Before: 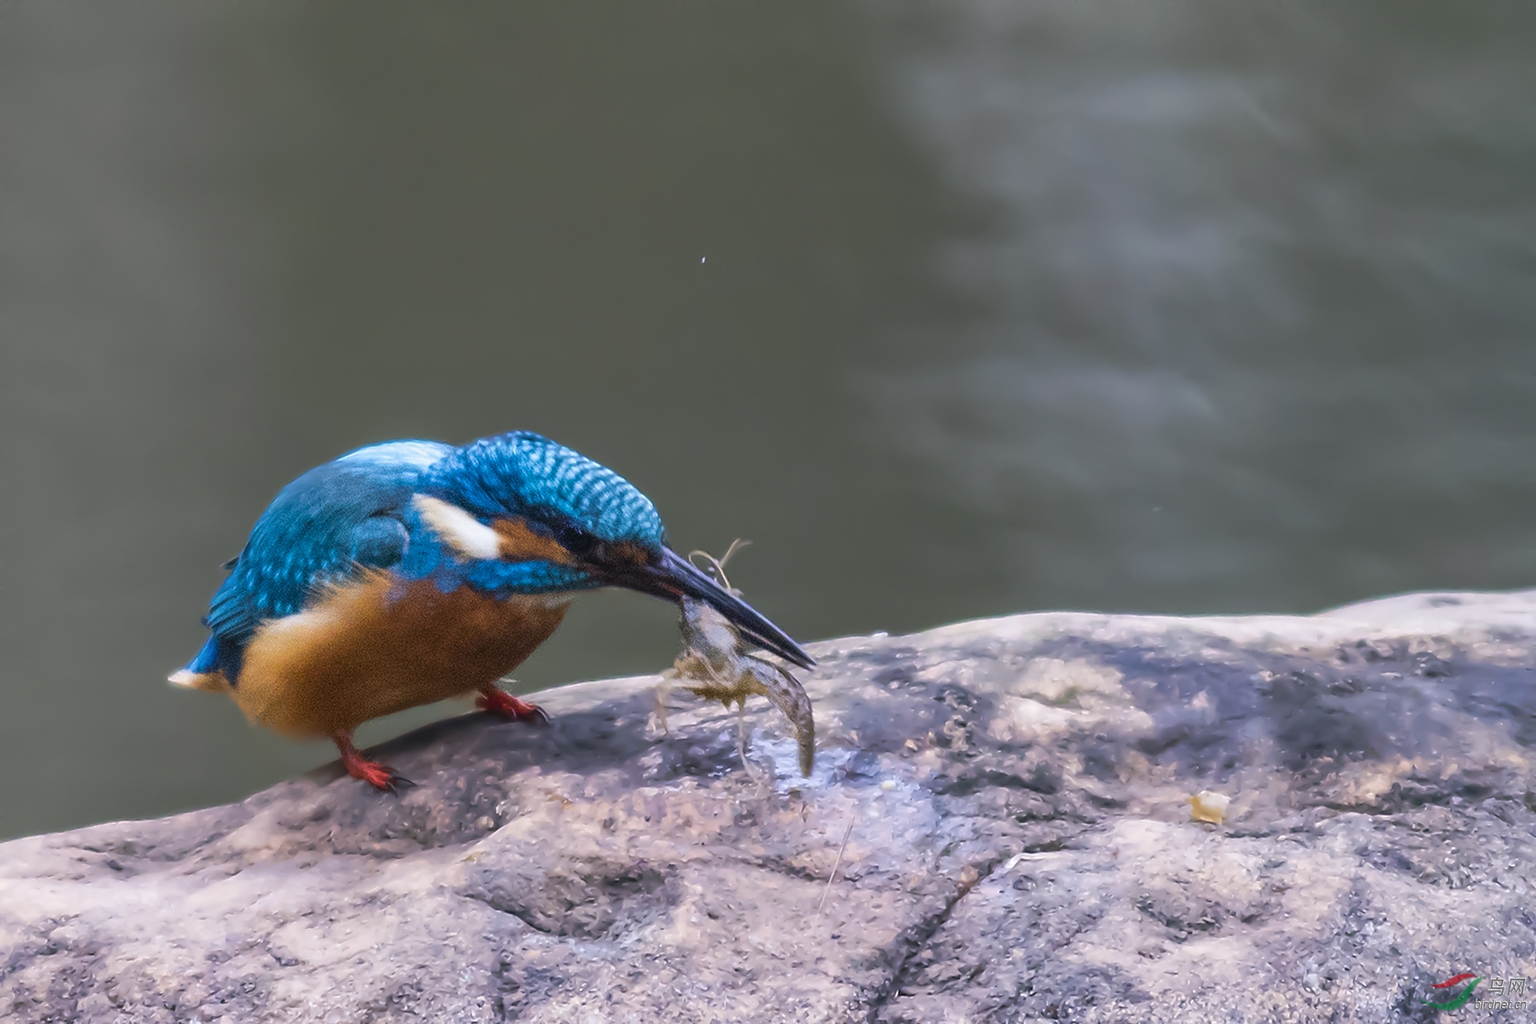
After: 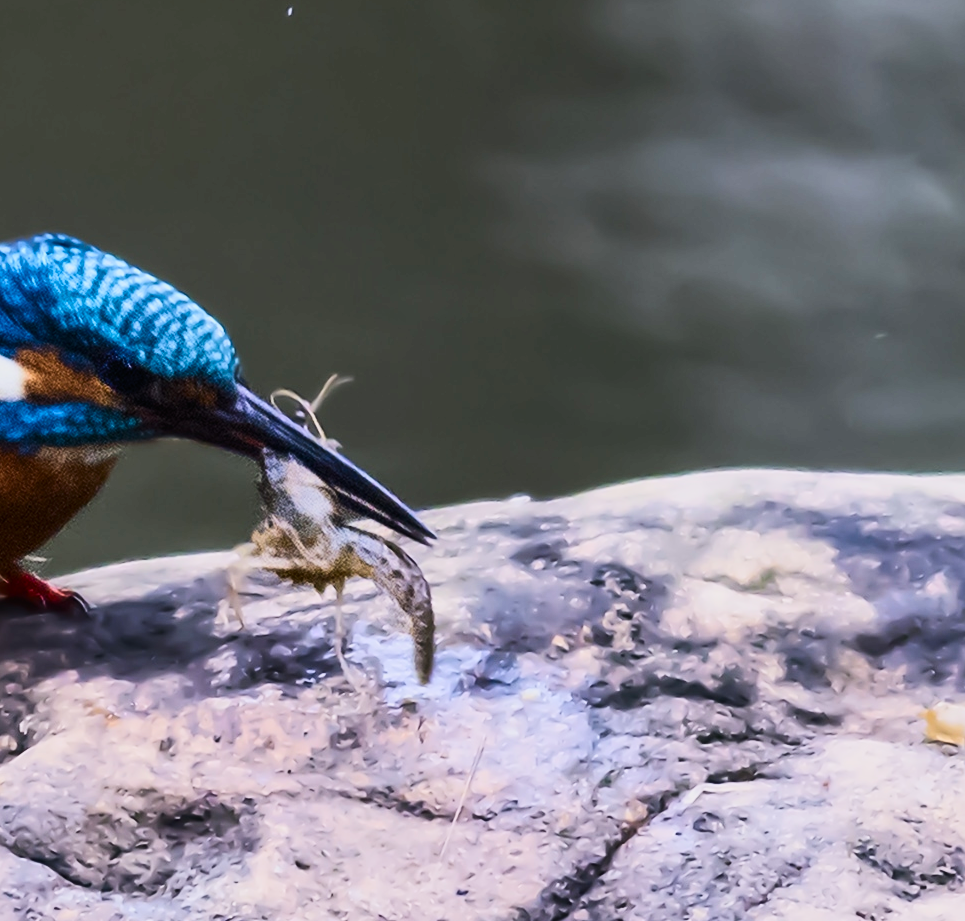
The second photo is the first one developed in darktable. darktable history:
contrast brightness saturation: contrast 0.399, brightness 0.047, saturation 0.251
filmic rgb: black relative exposure -7.65 EV, white relative exposure 4.56 EV, hardness 3.61, contrast 0.992, preserve chrominance RGB euclidean norm, color science v5 (2021), contrast in shadows safe, contrast in highlights safe
crop: left 31.327%, top 24.583%, right 20.386%, bottom 6.298%
